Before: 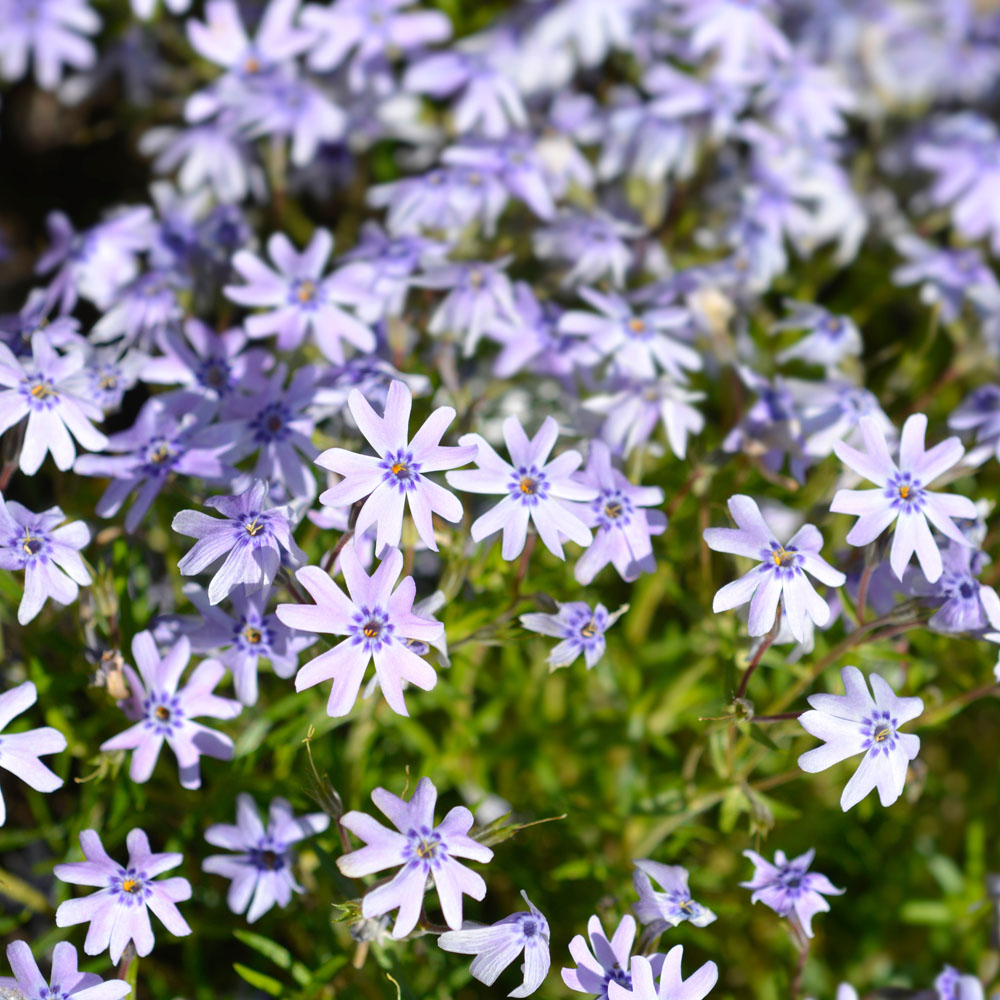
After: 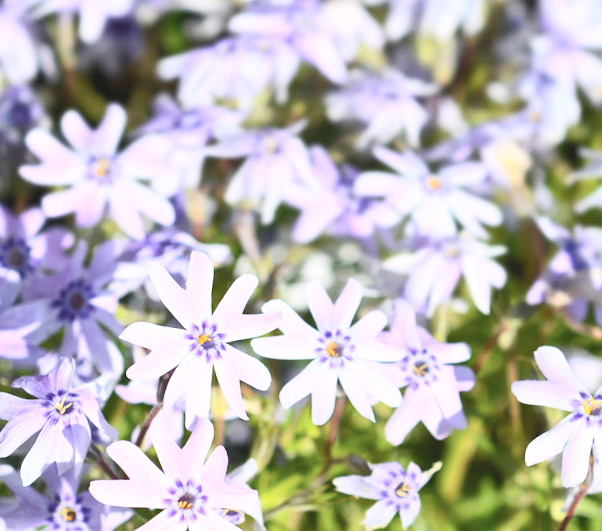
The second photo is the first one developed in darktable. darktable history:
rotate and perspective: rotation -3.18°, automatic cropping off
crop: left 20.932%, top 15.471%, right 21.848%, bottom 34.081%
contrast brightness saturation: contrast 0.39, brightness 0.53
